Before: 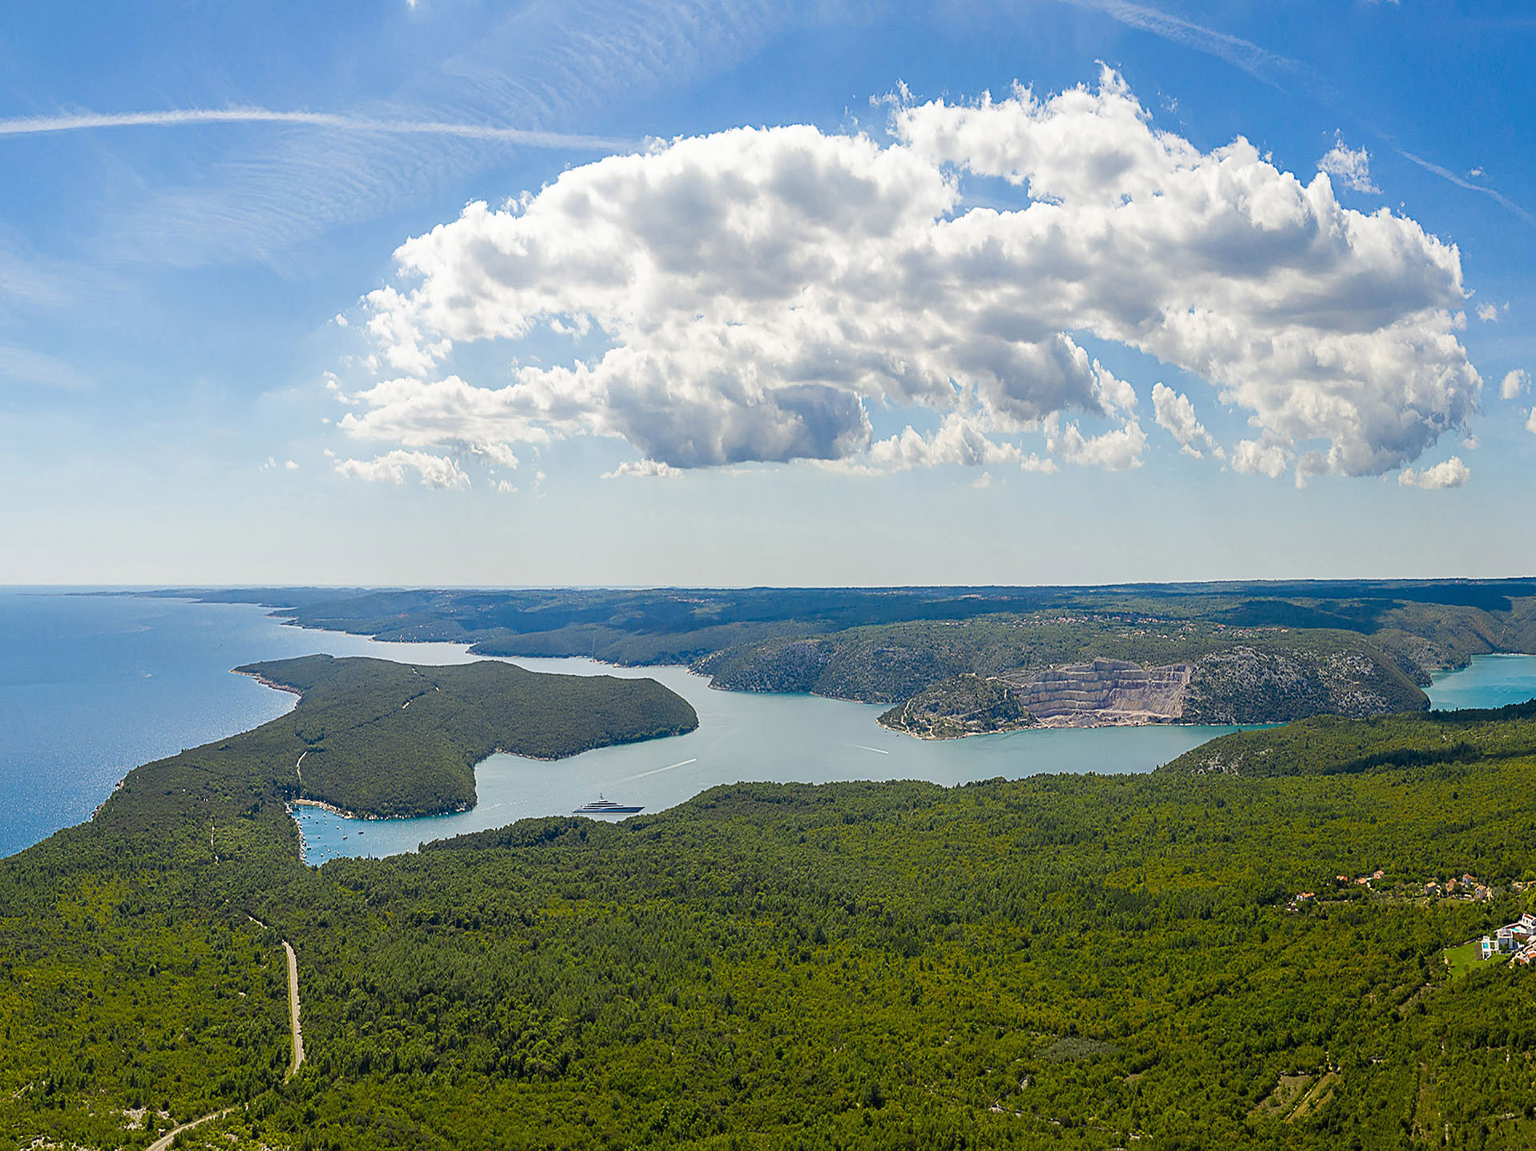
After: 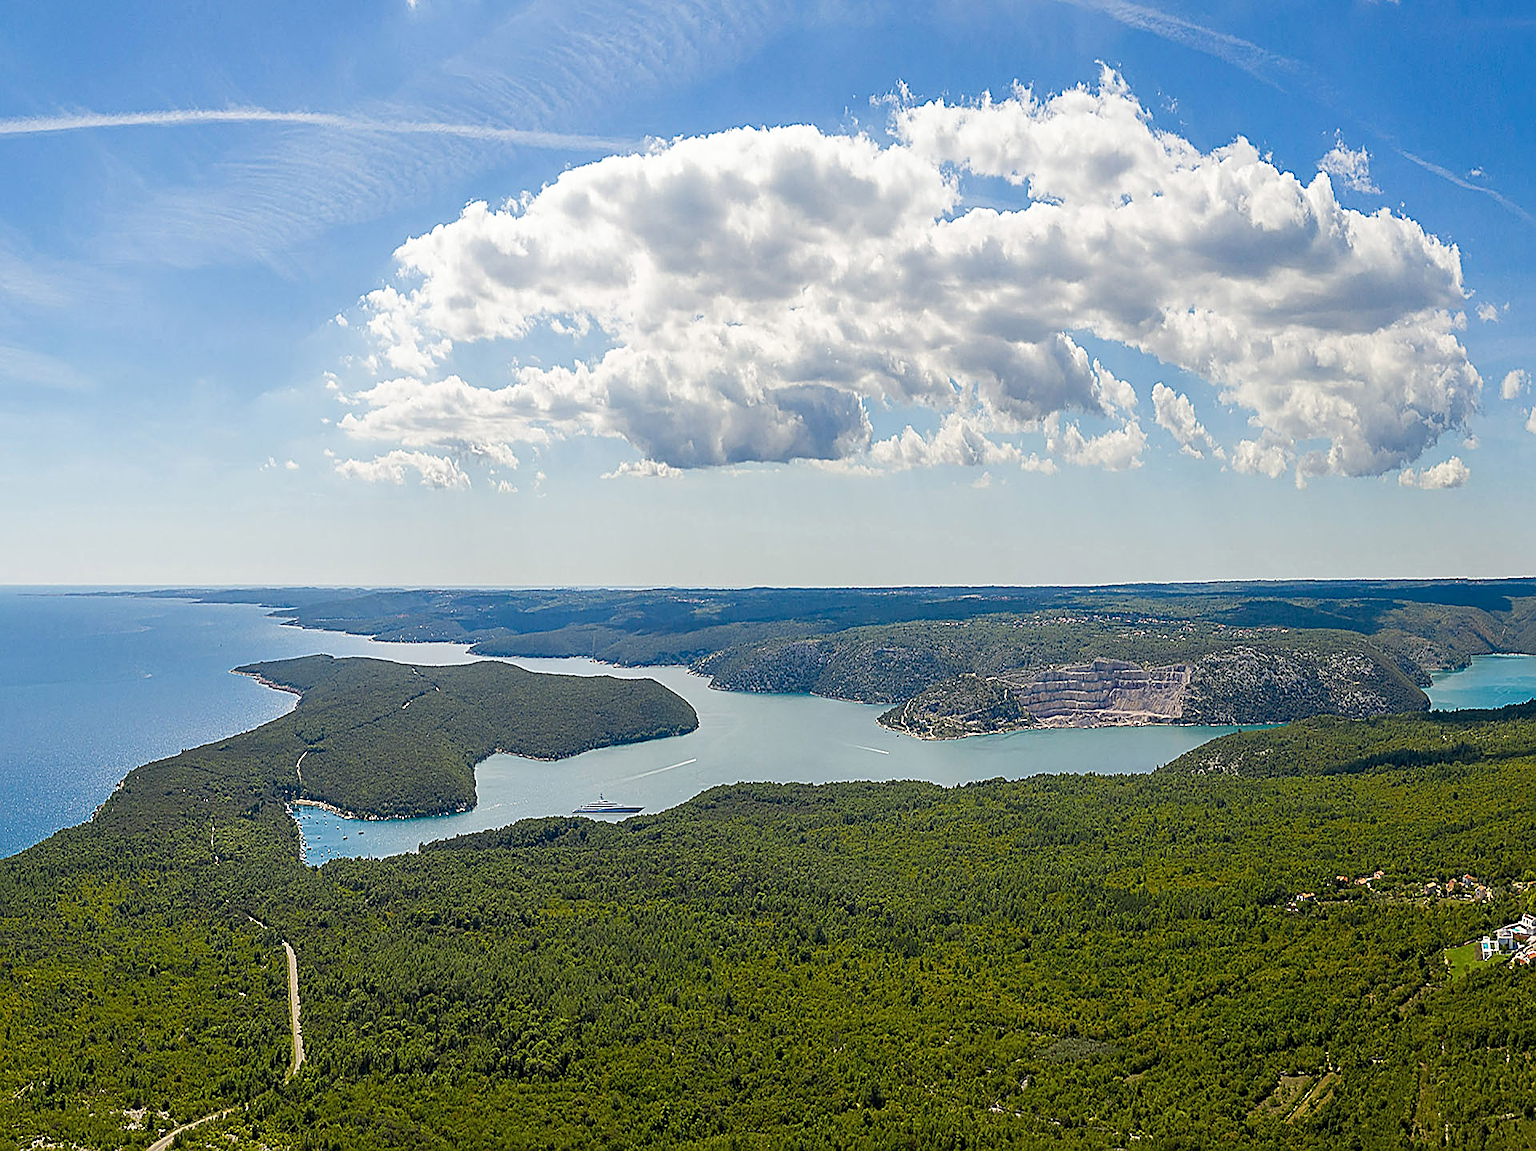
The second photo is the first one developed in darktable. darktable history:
contrast equalizer: y [[0.5, 0.502, 0.506, 0.511, 0.52, 0.537], [0.5 ×6], [0.505, 0.509, 0.518, 0.534, 0.553, 0.561], [0 ×6], [0 ×6]]
sharpen: on, module defaults
